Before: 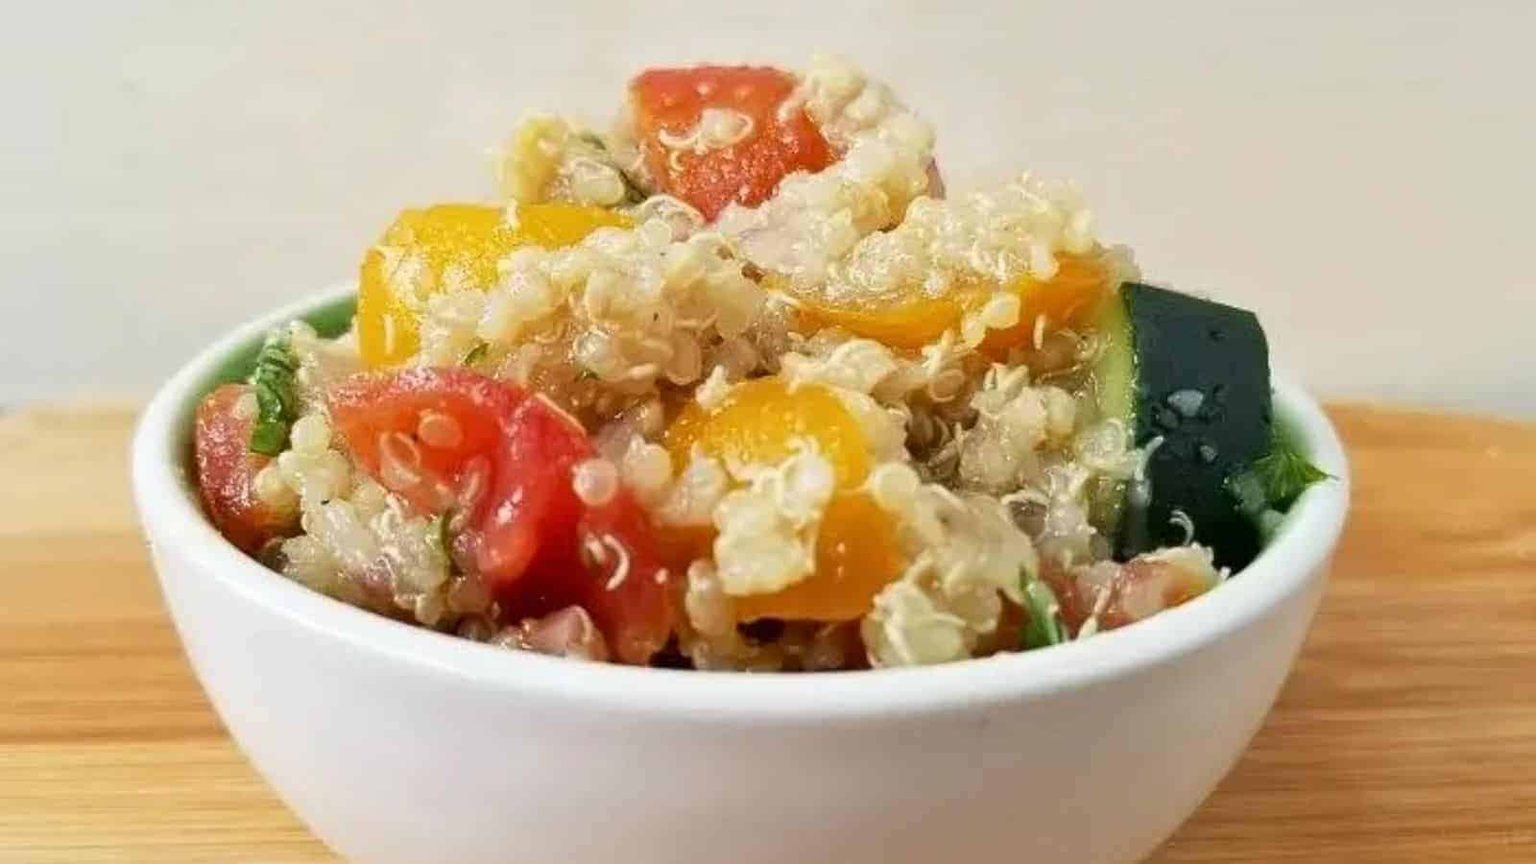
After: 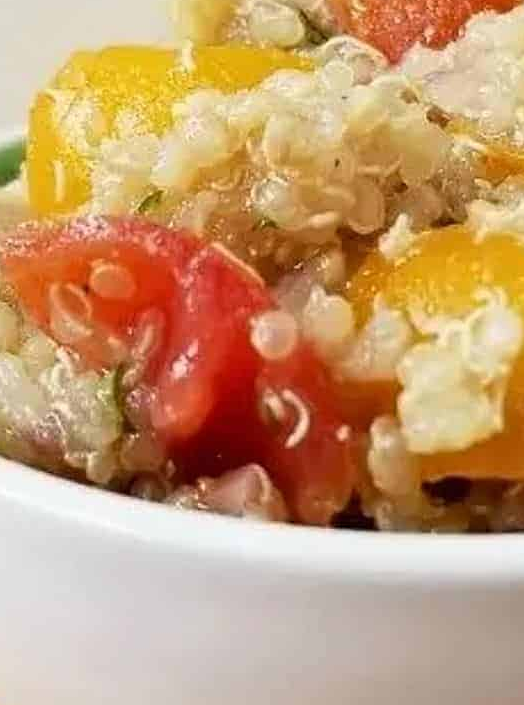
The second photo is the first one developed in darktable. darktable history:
crop and rotate: left 21.669%, top 18.667%, right 45.573%, bottom 2.98%
sharpen: amount 0.212
